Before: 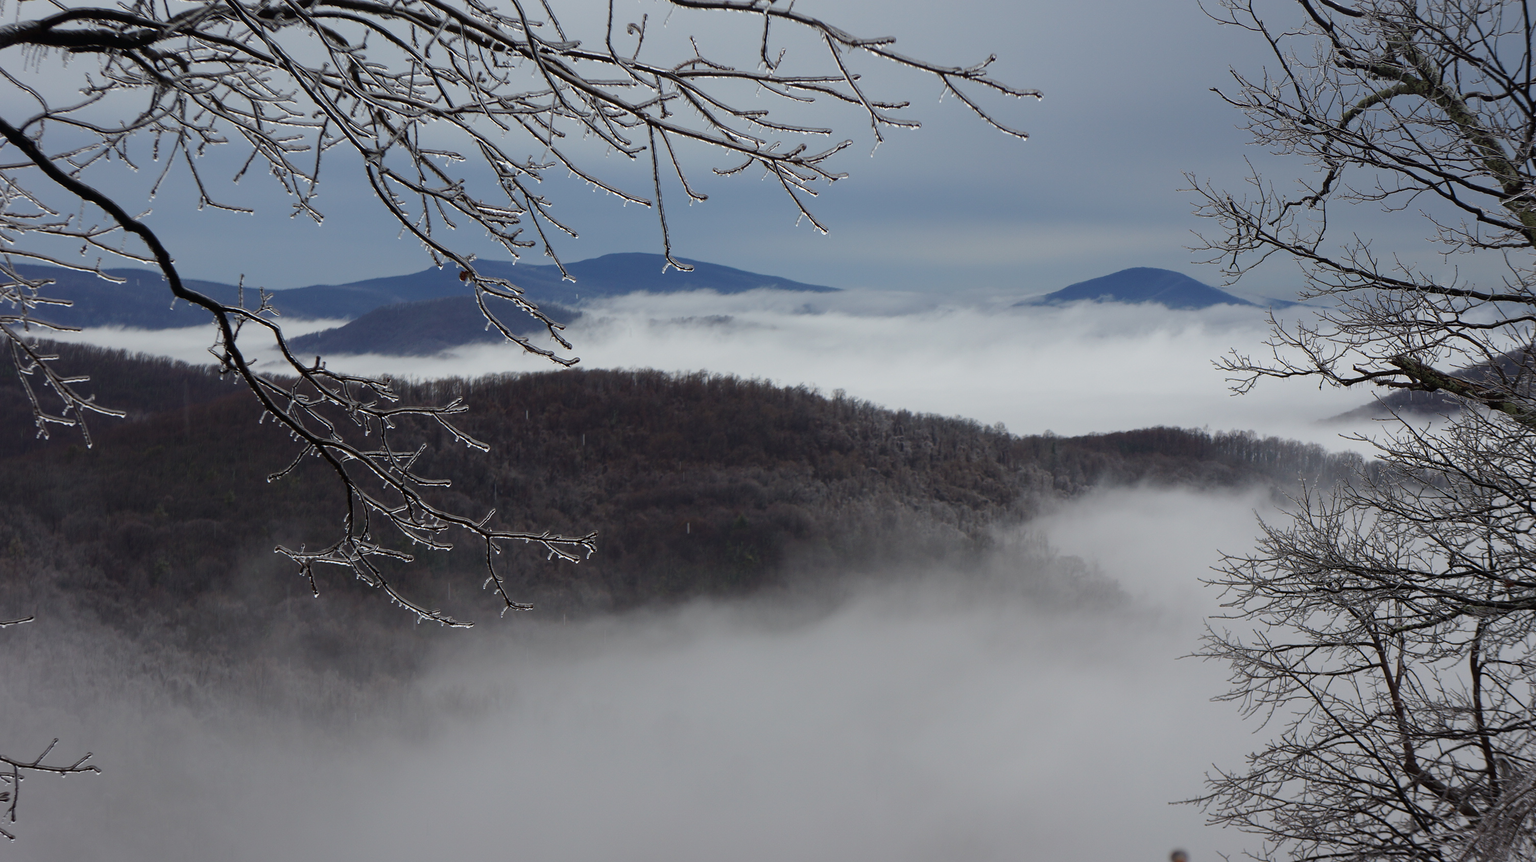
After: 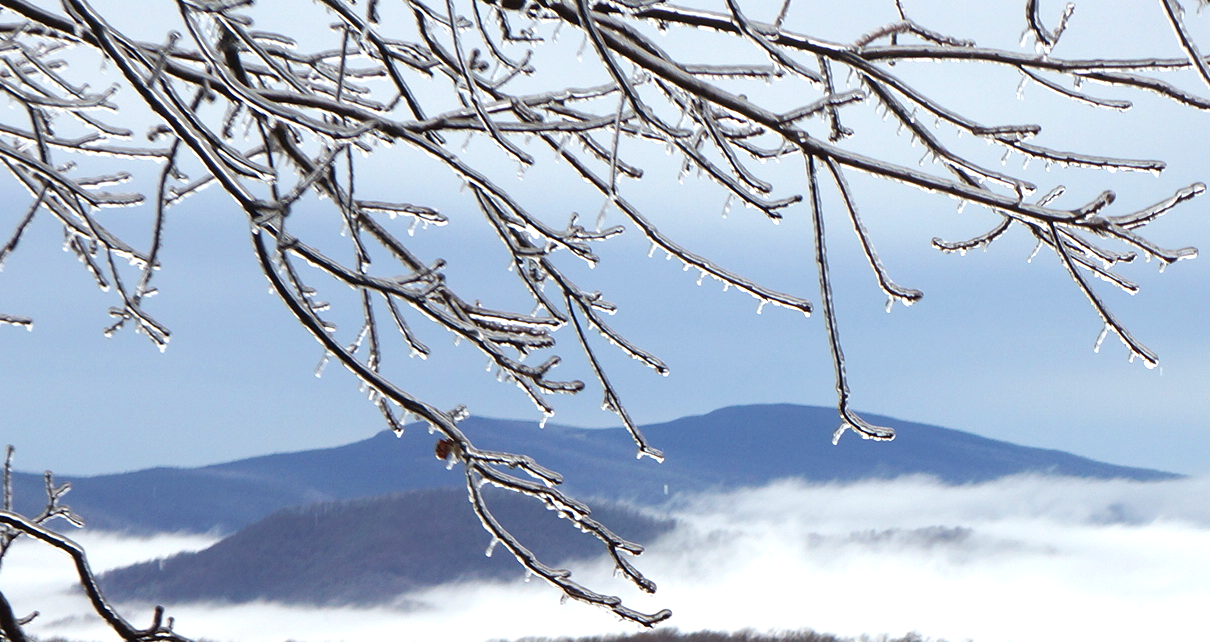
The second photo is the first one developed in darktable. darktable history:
exposure: black level correction 0, exposure 1.104 EV, compensate highlight preservation false
crop: left 15.446%, top 5.424%, right 44.326%, bottom 56.504%
